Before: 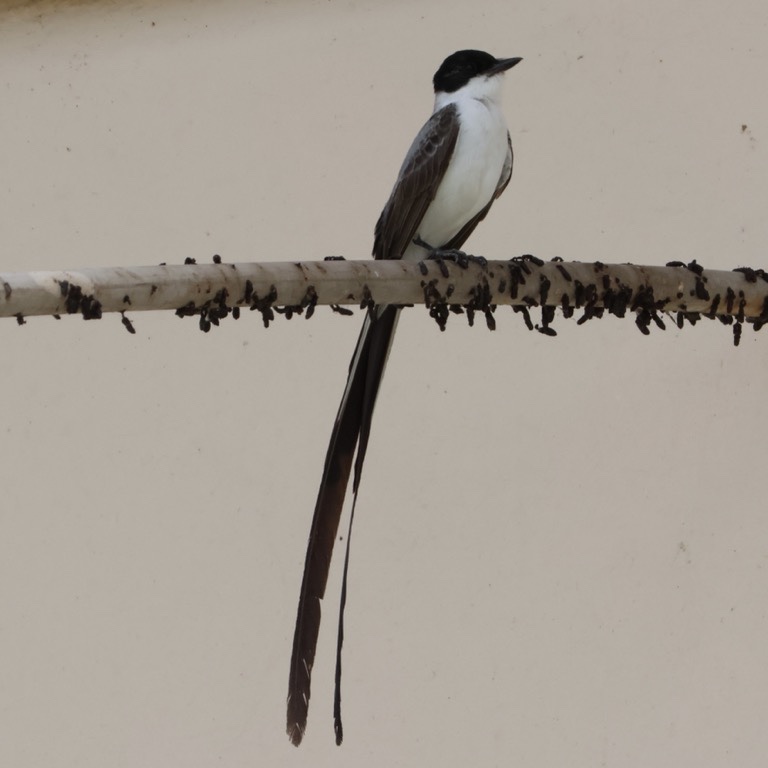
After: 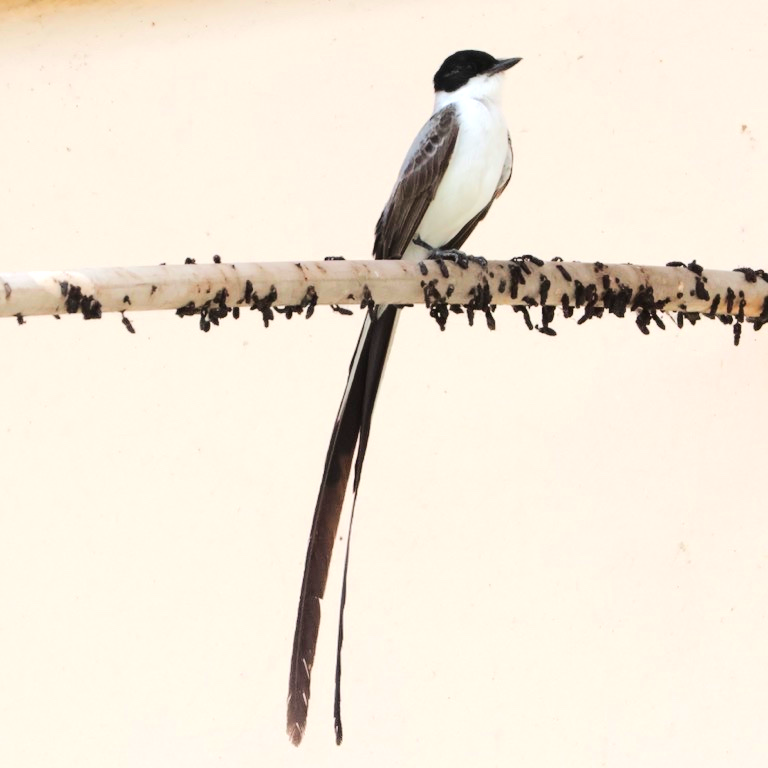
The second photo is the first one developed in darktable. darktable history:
exposure: exposure 0.996 EV, compensate highlight preservation false
tone equalizer: -7 EV 0.154 EV, -6 EV 0.58 EV, -5 EV 1.12 EV, -4 EV 1.3 EV, -3 EV 1.13 EV, -2 EV 0.6 EV, -1 EV 0.165 EV, edges refinement/feathering 500, mask exposure compensation -1.57 EV, preserve details no
